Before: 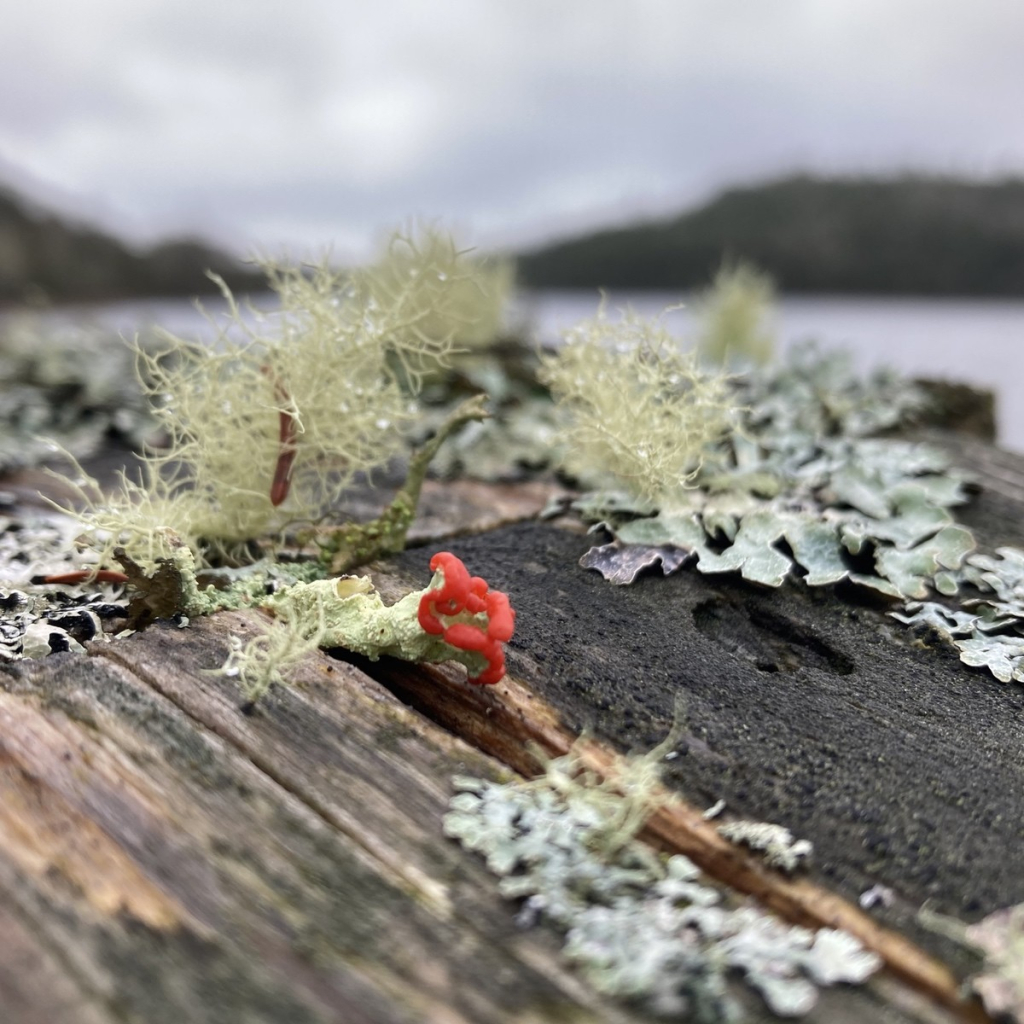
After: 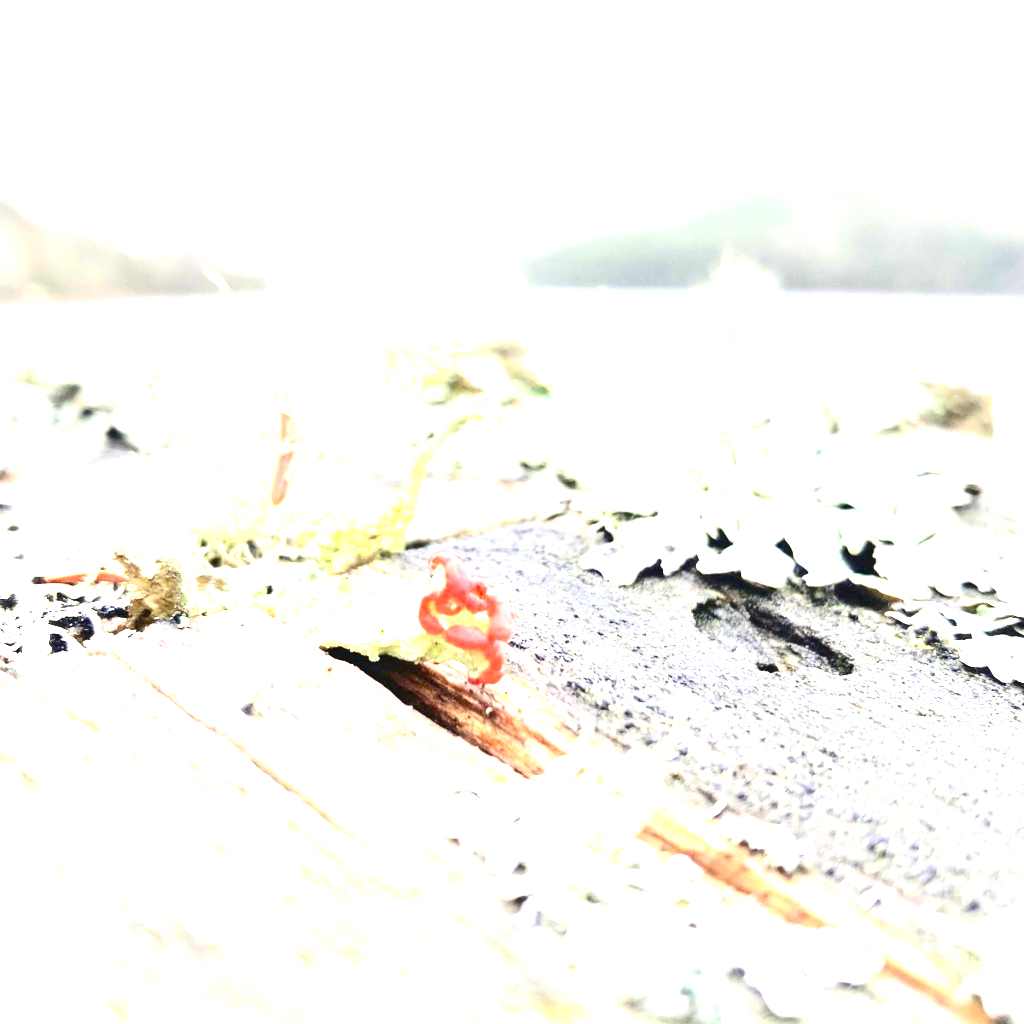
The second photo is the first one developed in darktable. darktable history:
contrast brightness saturation: contrast 0.28
exposure: black level correction 0, exposure 4 EV, compensate exposure bias true, compensate highlight preservation false
